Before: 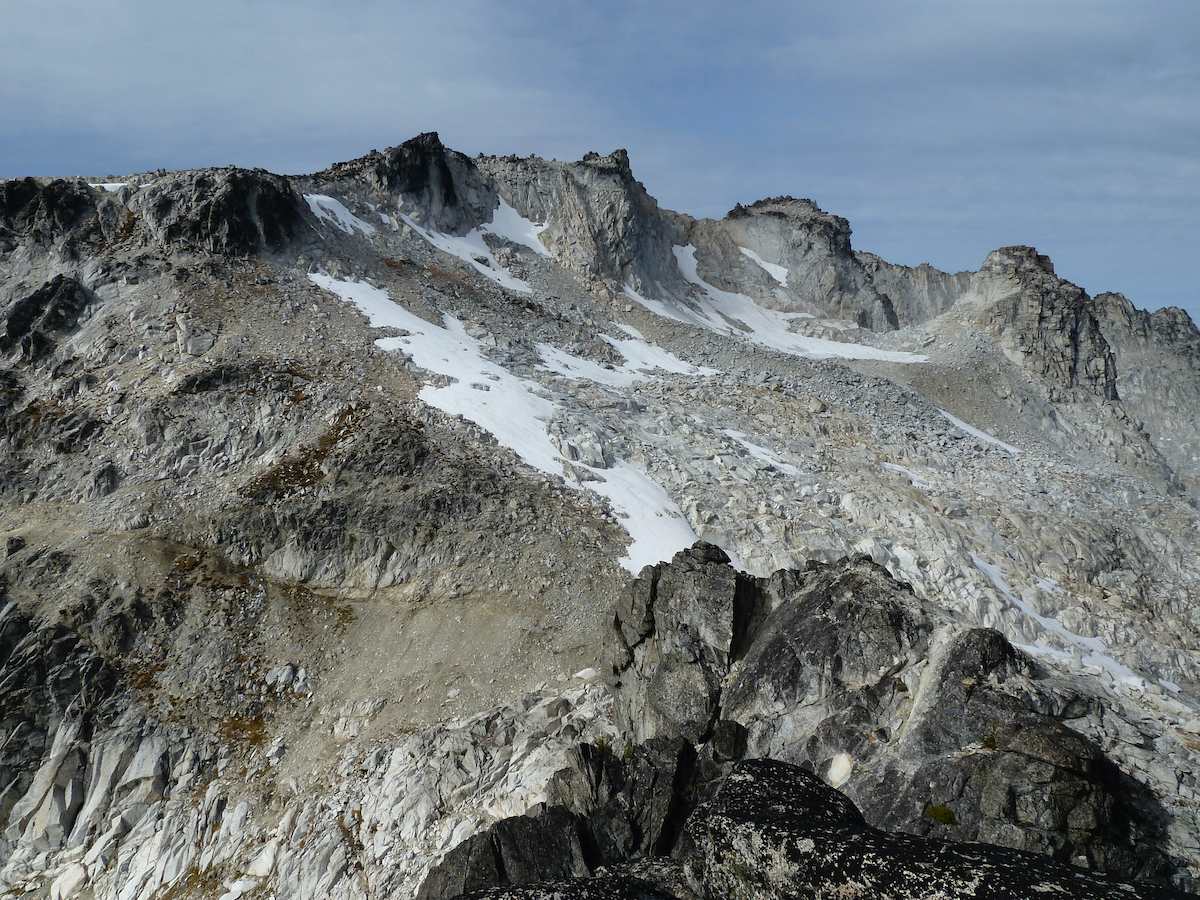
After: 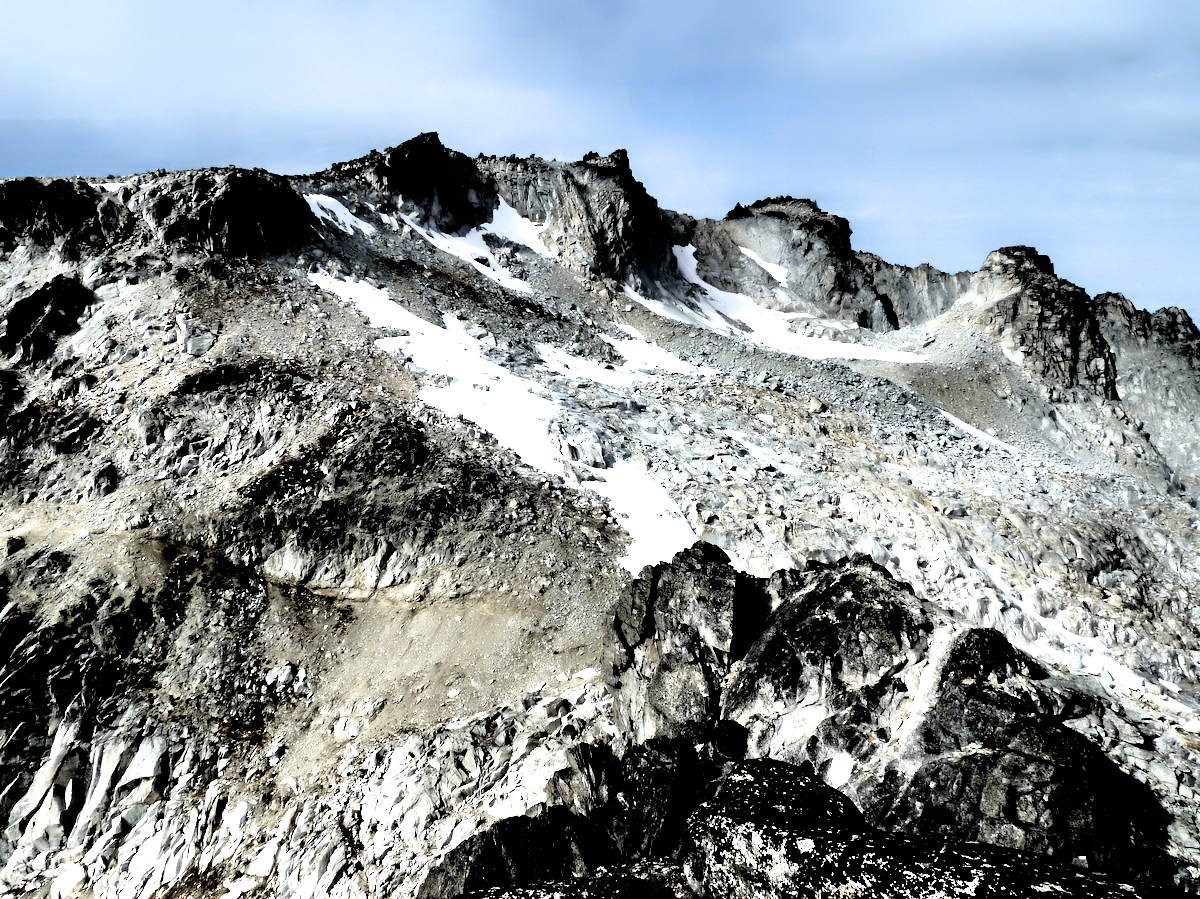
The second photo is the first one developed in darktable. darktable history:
crop: bottom 0.067%
contrast equalizer: octaves 7, y [[0.783, 0.666, 0.575, 0.77, 0.556, 0.501], [0.5 ×6], [0.5 ×6], [0, 0.02, 0.272, 0.399, 0.062, 0], [0 ×6]]
tone equalizer: -8 EV -0.761 EV, -7 EV -0.693 EV, -6 EV -0.593 EV, -5 EV -0.42 EV, -3 EV 0.403 EV, -2 EV 0.6 EV, -1 EV 0.693 EV, +0 EV 0.762 EV, luminance estimator HSV value / RGB max
color balance rgb: perceptual saturation grading › global saturation 9.724%
filmic rgb: black relative exposure -3.66 EV, white relative exposure 2.44 EV, hardness 3.28
